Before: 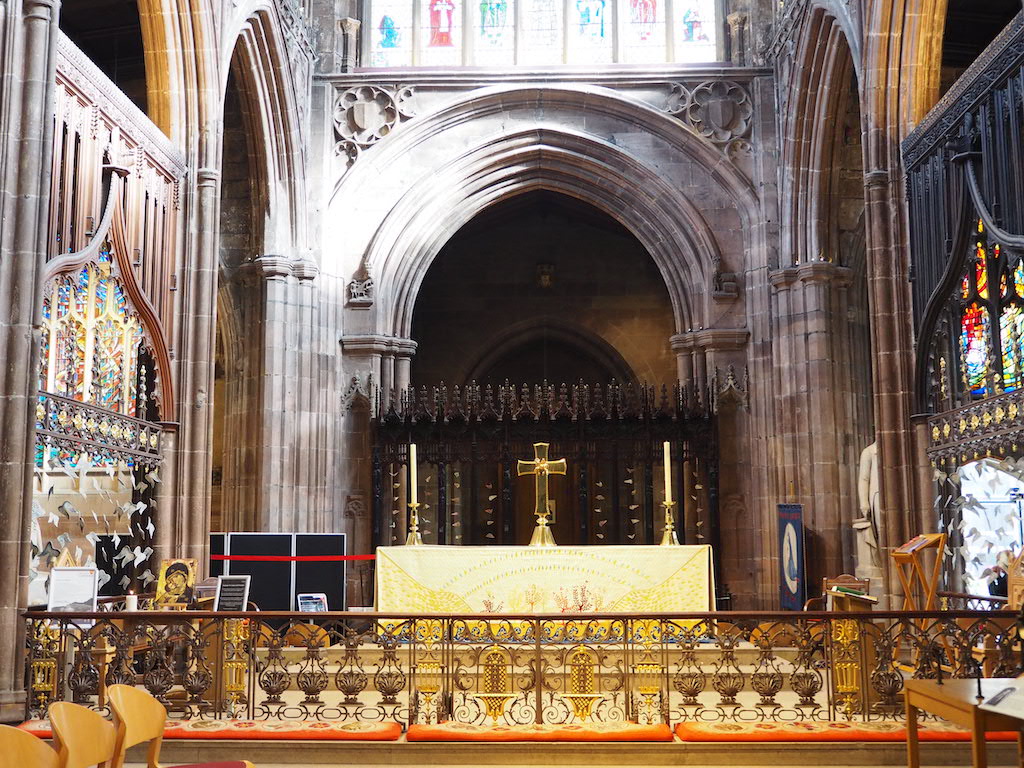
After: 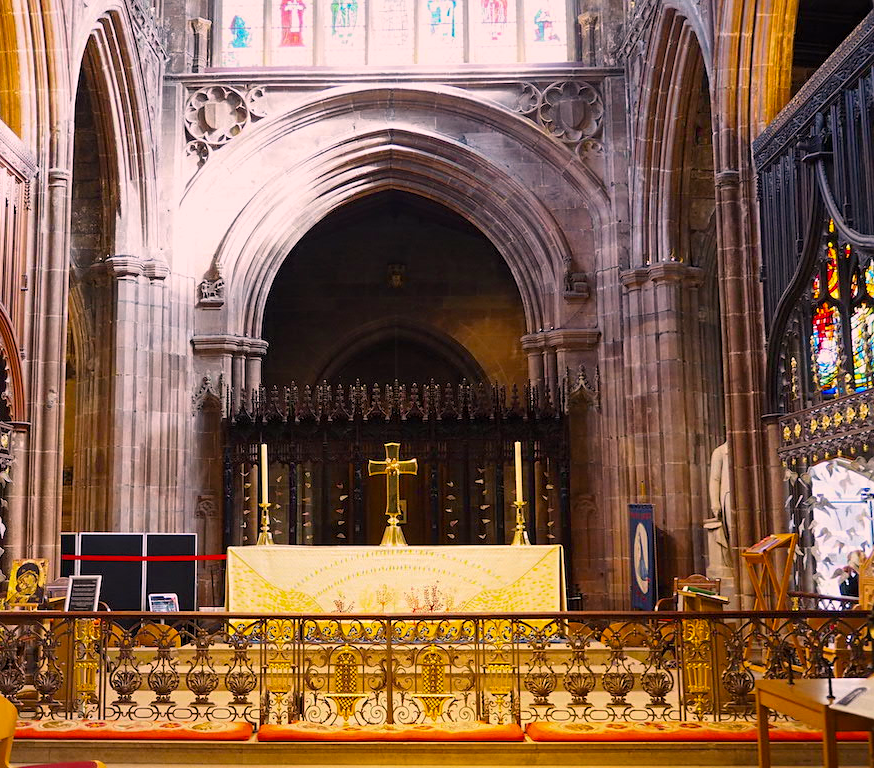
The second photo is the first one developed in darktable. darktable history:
color correction: highlights a* 12.23, highlights b* 5.41
crop and rotate: left 14.584%
color balance rgb: perceptual saturation grading › global saturation 20%, global vibrance 20%
exposure: black level correction 0.001, exposure -0.2 EV, compensate highlight preservation false
sharpen: amount 0.2
